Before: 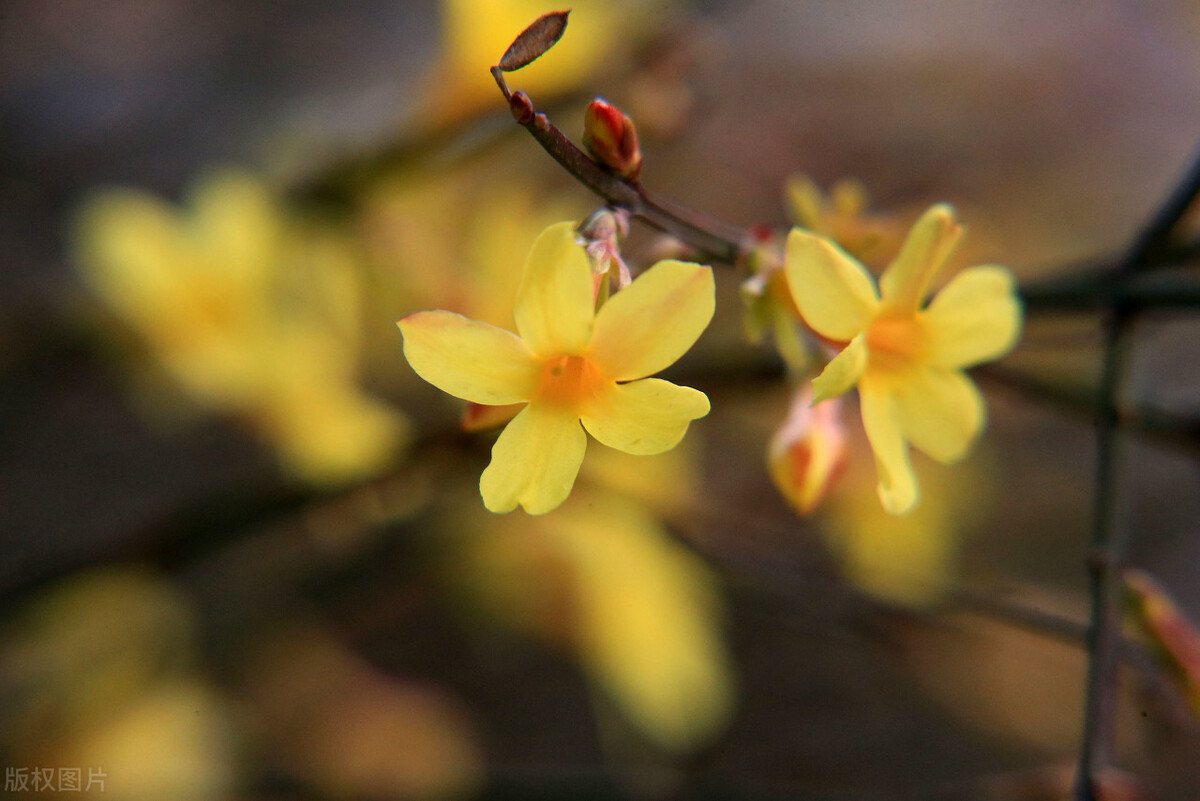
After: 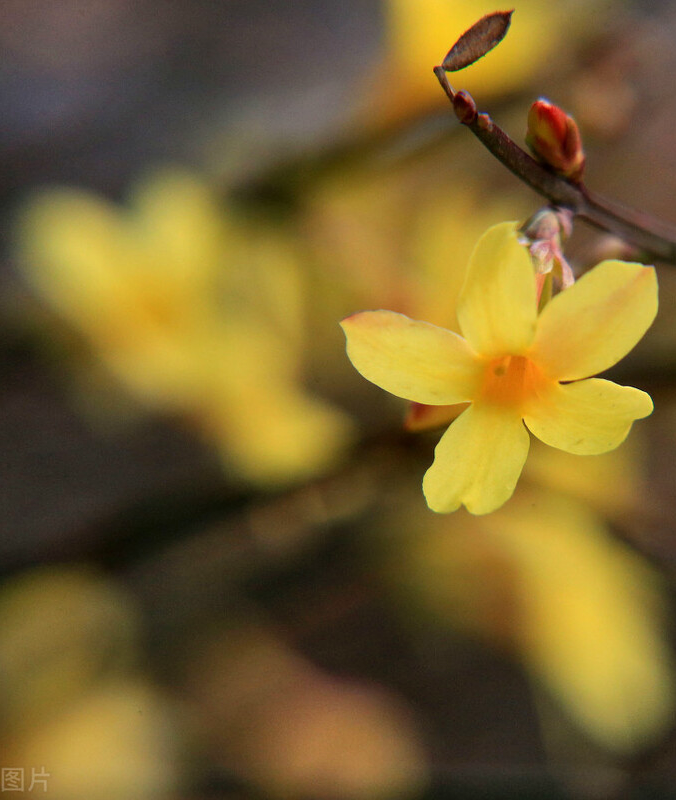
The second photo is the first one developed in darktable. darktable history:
crop: left 4.813%, right 38.829%
shadows and highlights: shadows color adjustment 97.67%, soften with gaussian
